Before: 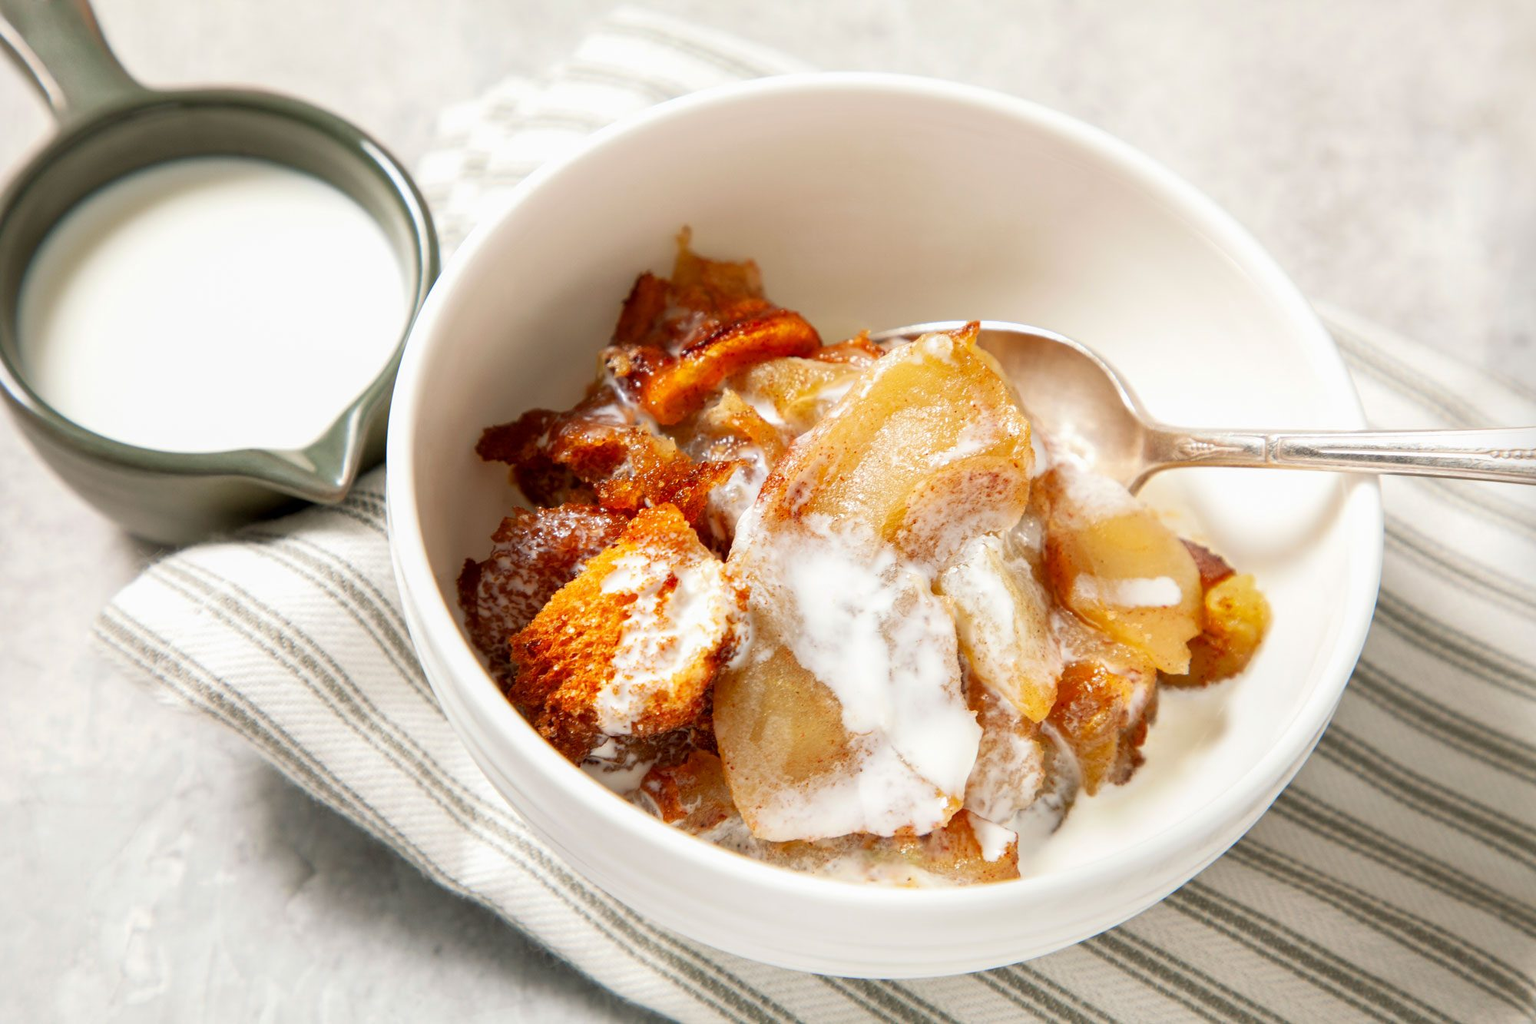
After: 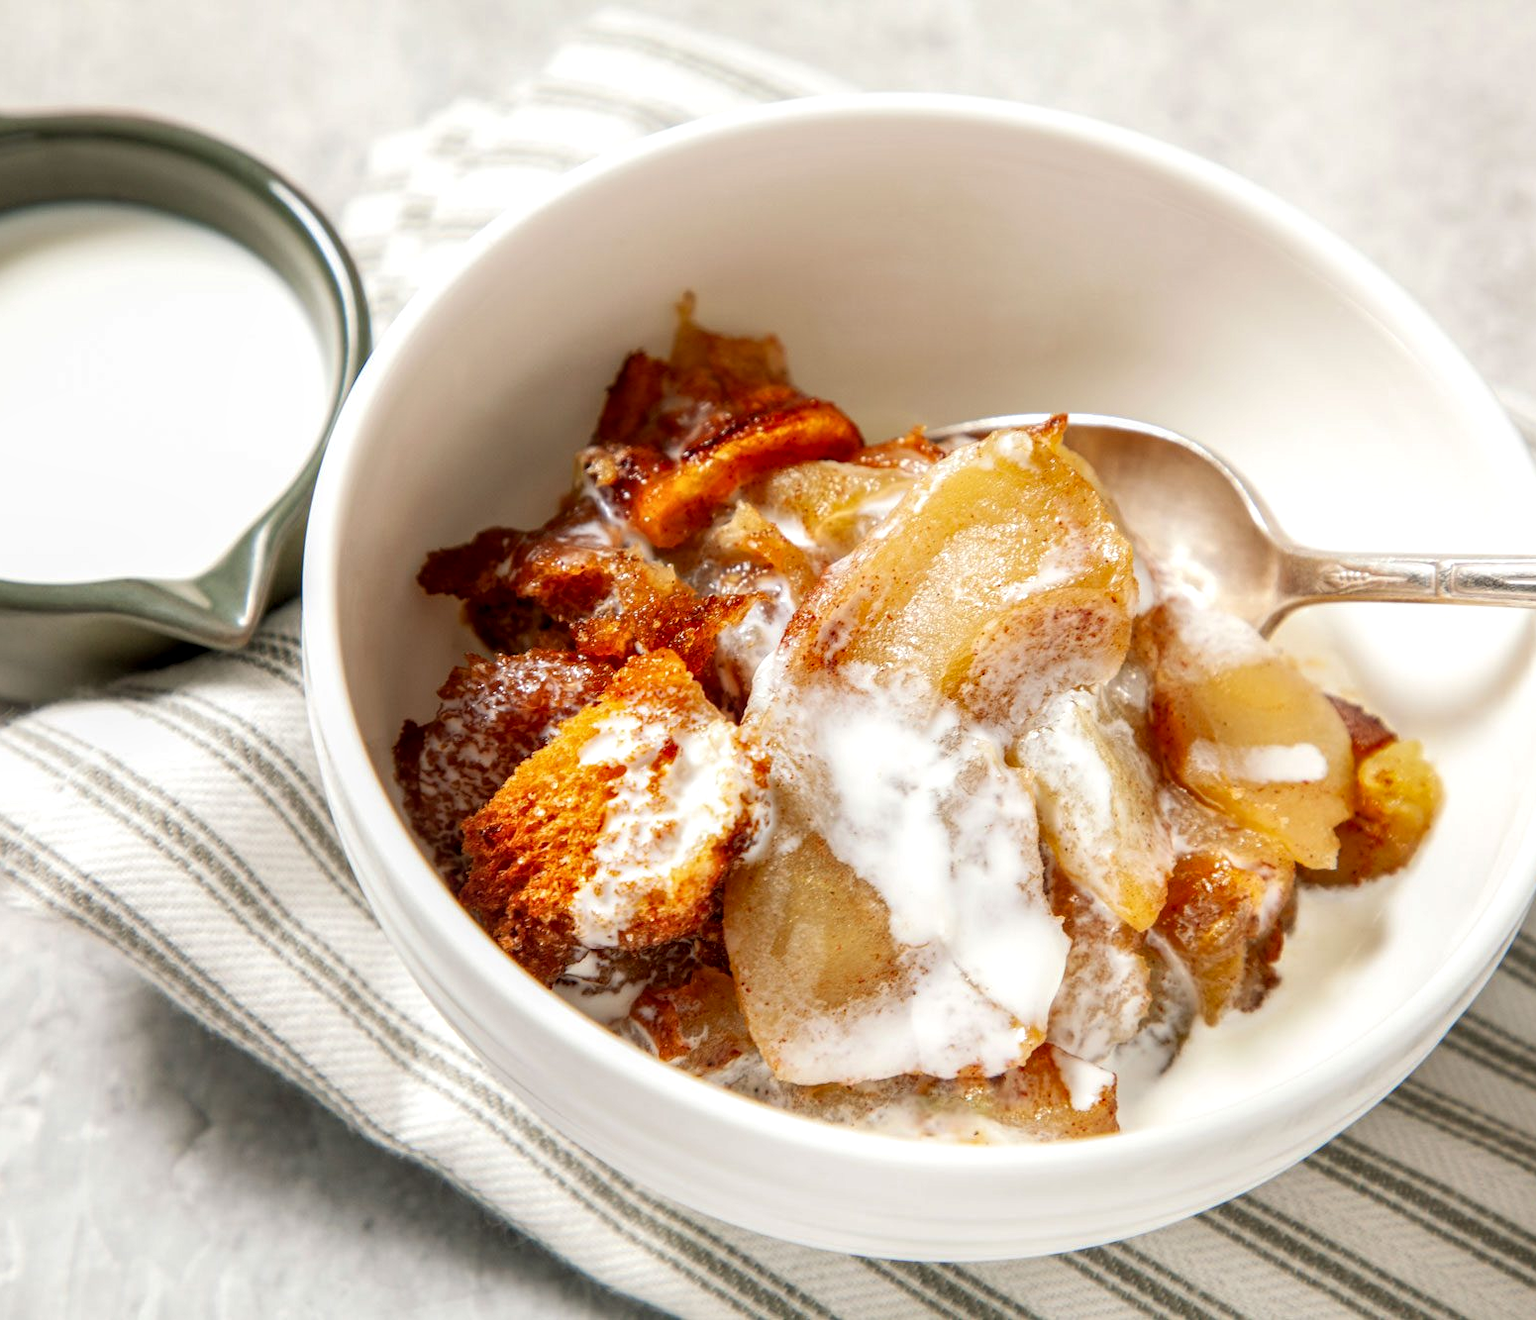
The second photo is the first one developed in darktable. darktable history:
crop: left 9.901%, right 12.515%
tone equalizer: edges refinement/feathering 500, mask exposure compensation -1.57 EV, preserve details no
local contrast: detail 130%
